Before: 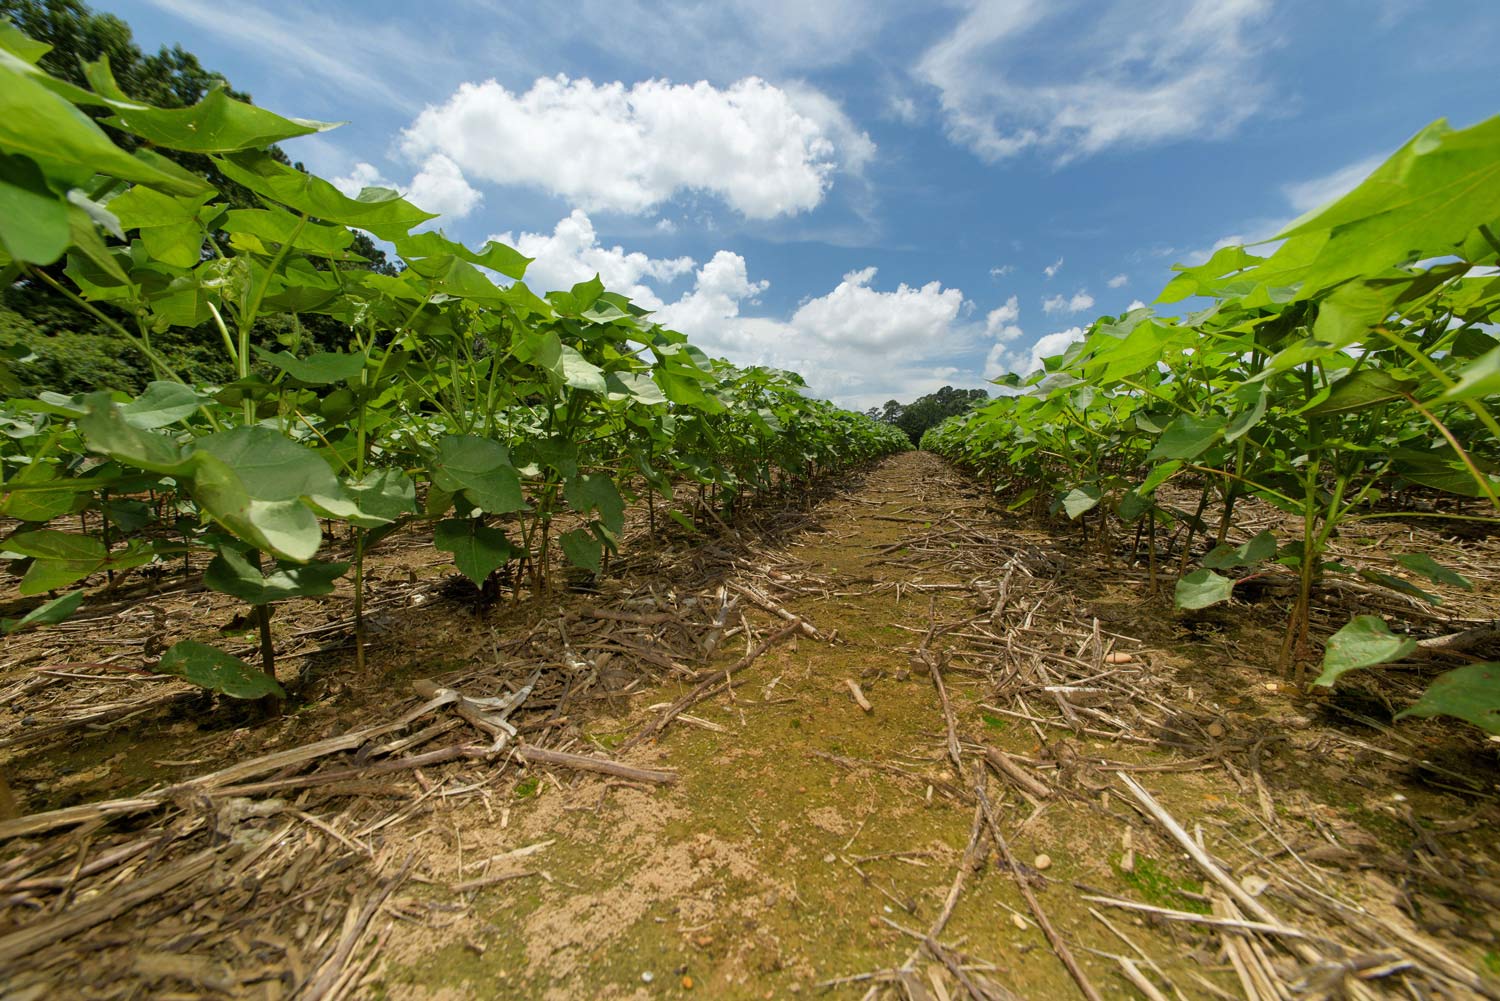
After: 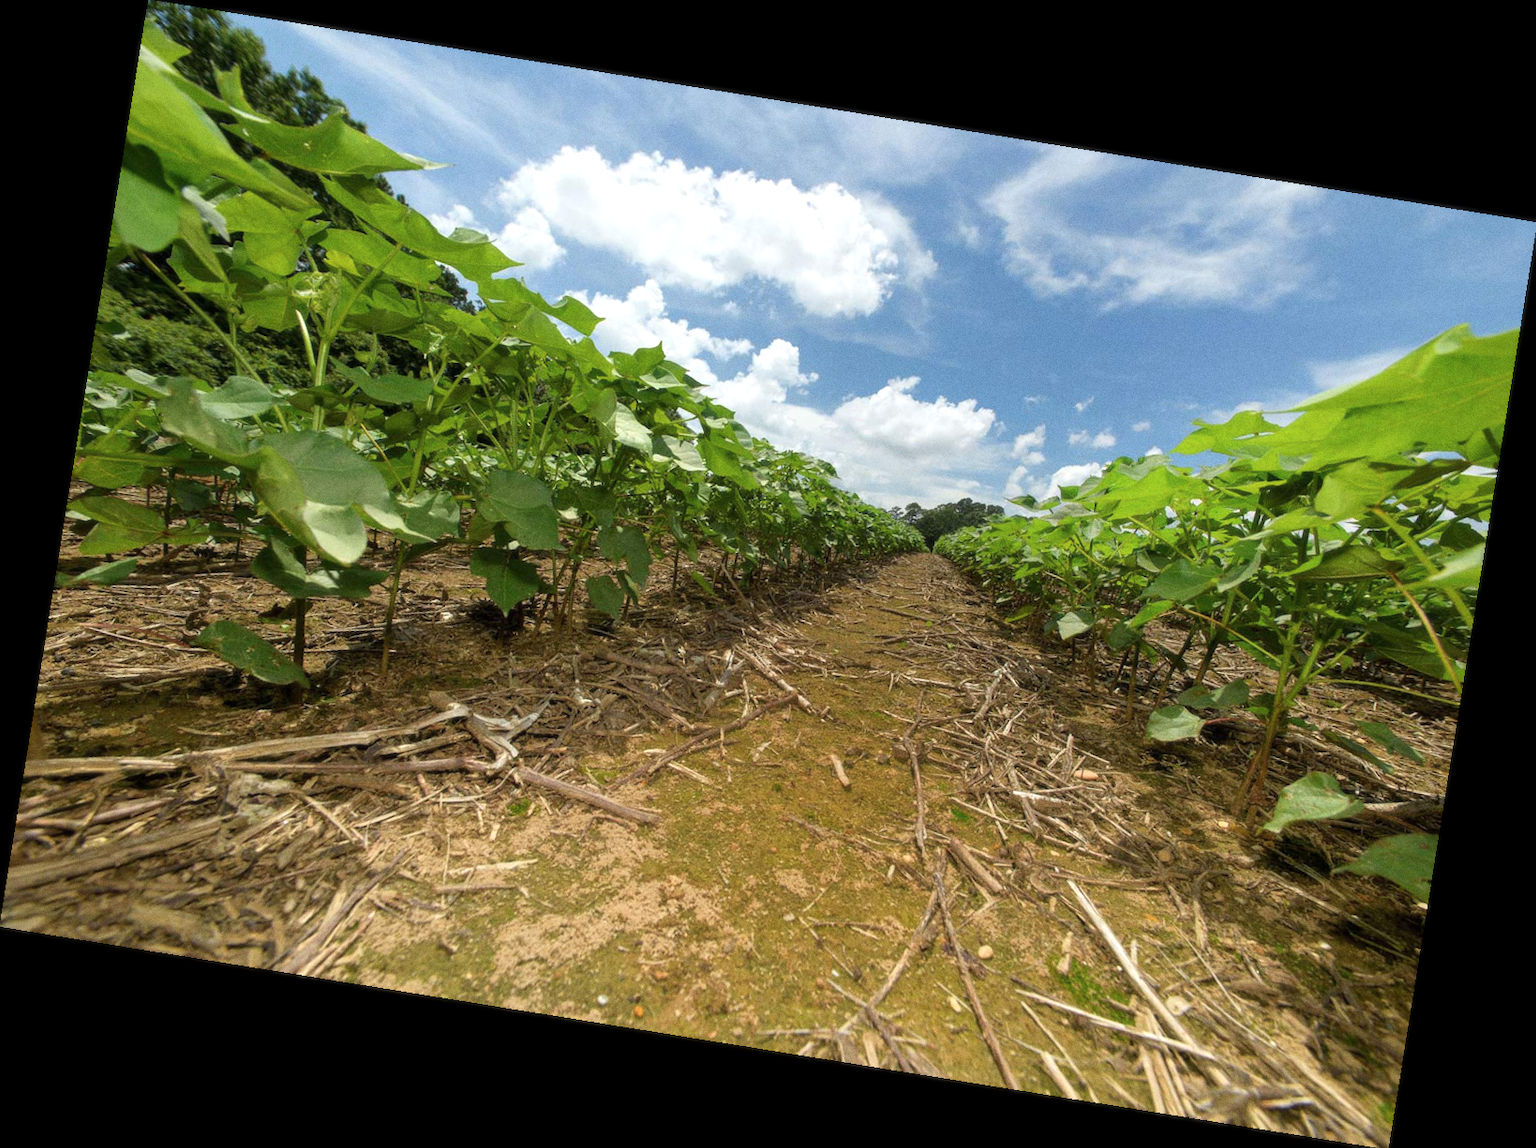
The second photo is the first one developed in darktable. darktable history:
grain: coarseness 0.09 ISO
rotate and perspective: rotation 9.12°, automatic cropping off
soften: size 10%, saturation 50%, brightness 0.2 EV, mix 10%
exposure: exposure 0.3 EV, compensate highlight preservation false
